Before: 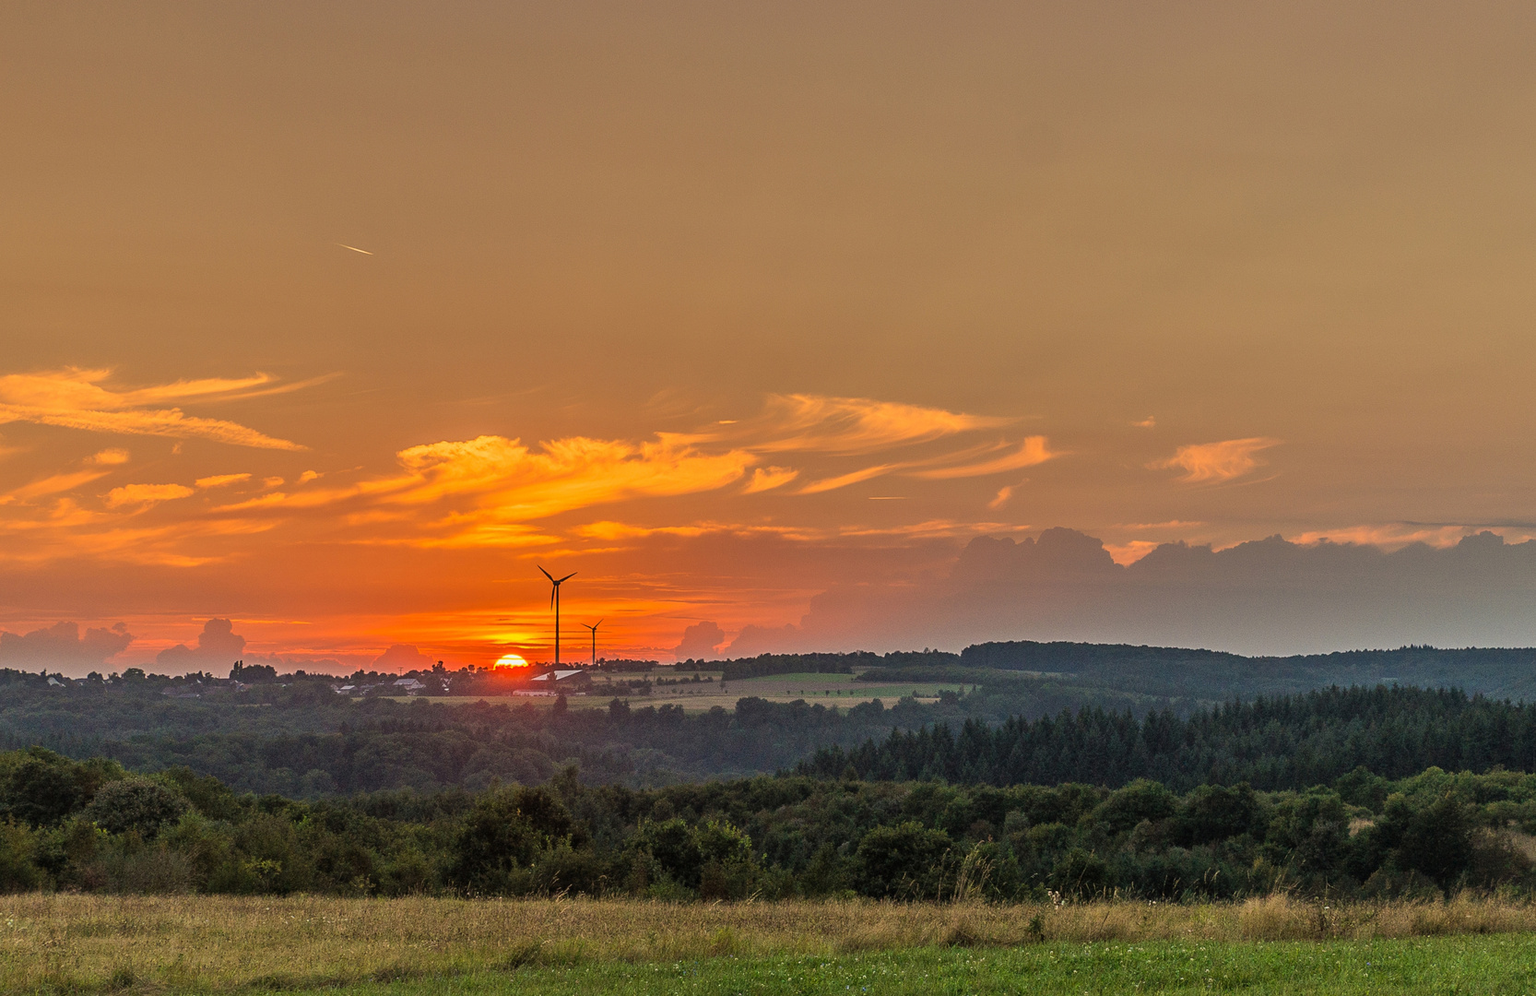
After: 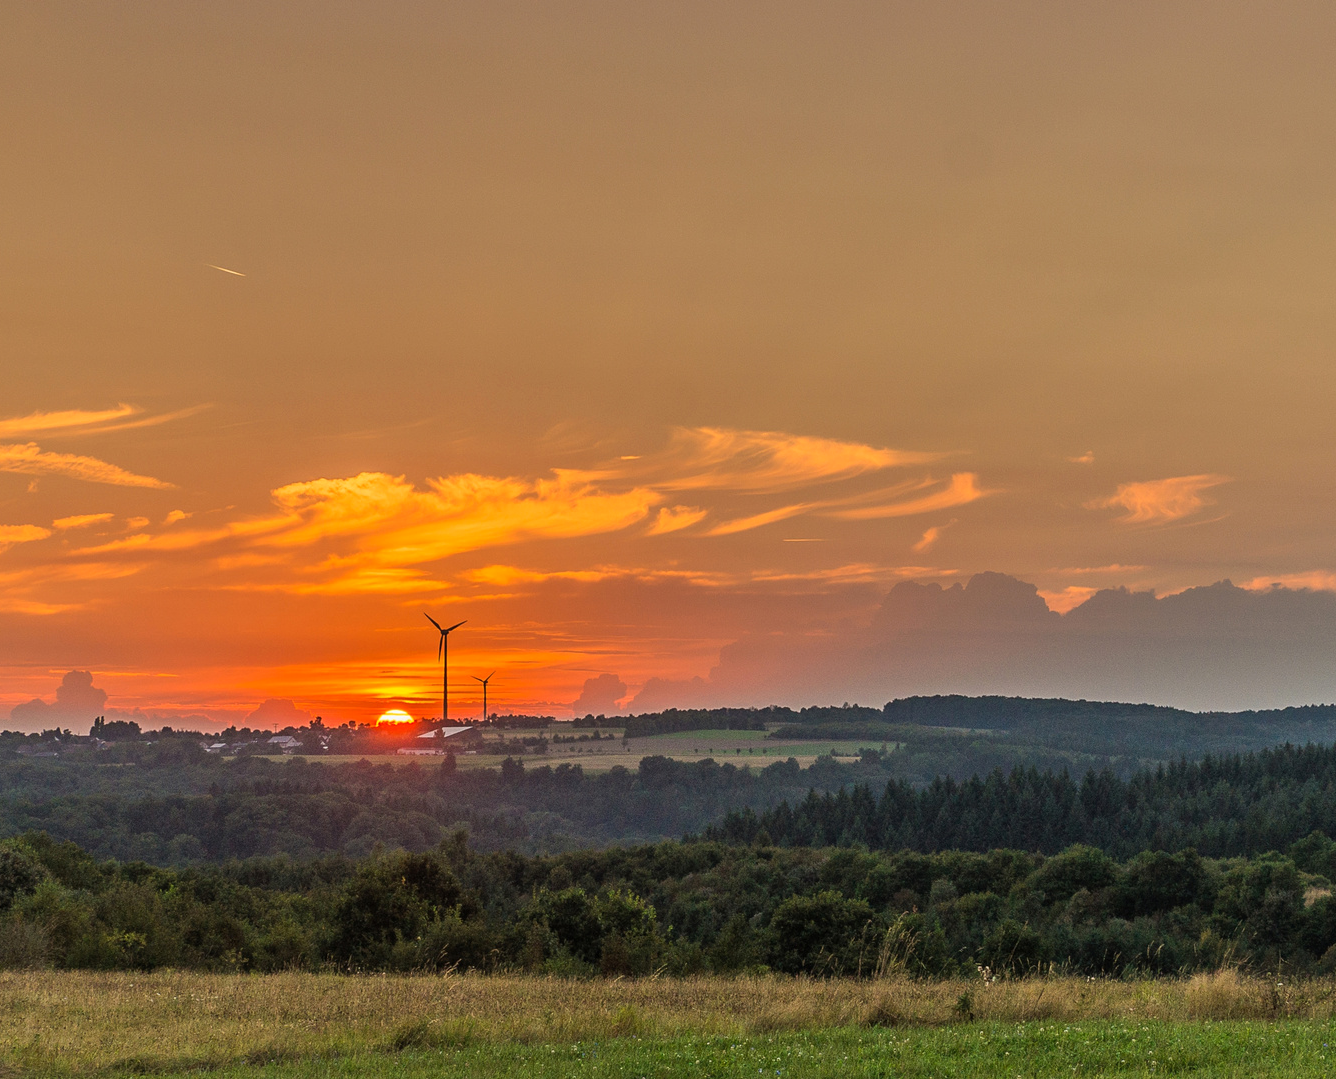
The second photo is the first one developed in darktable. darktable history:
levels: mode automatic, levels [0, 0.352, 0.703]
crop and rotate: left 9.551%, right 10.216%
